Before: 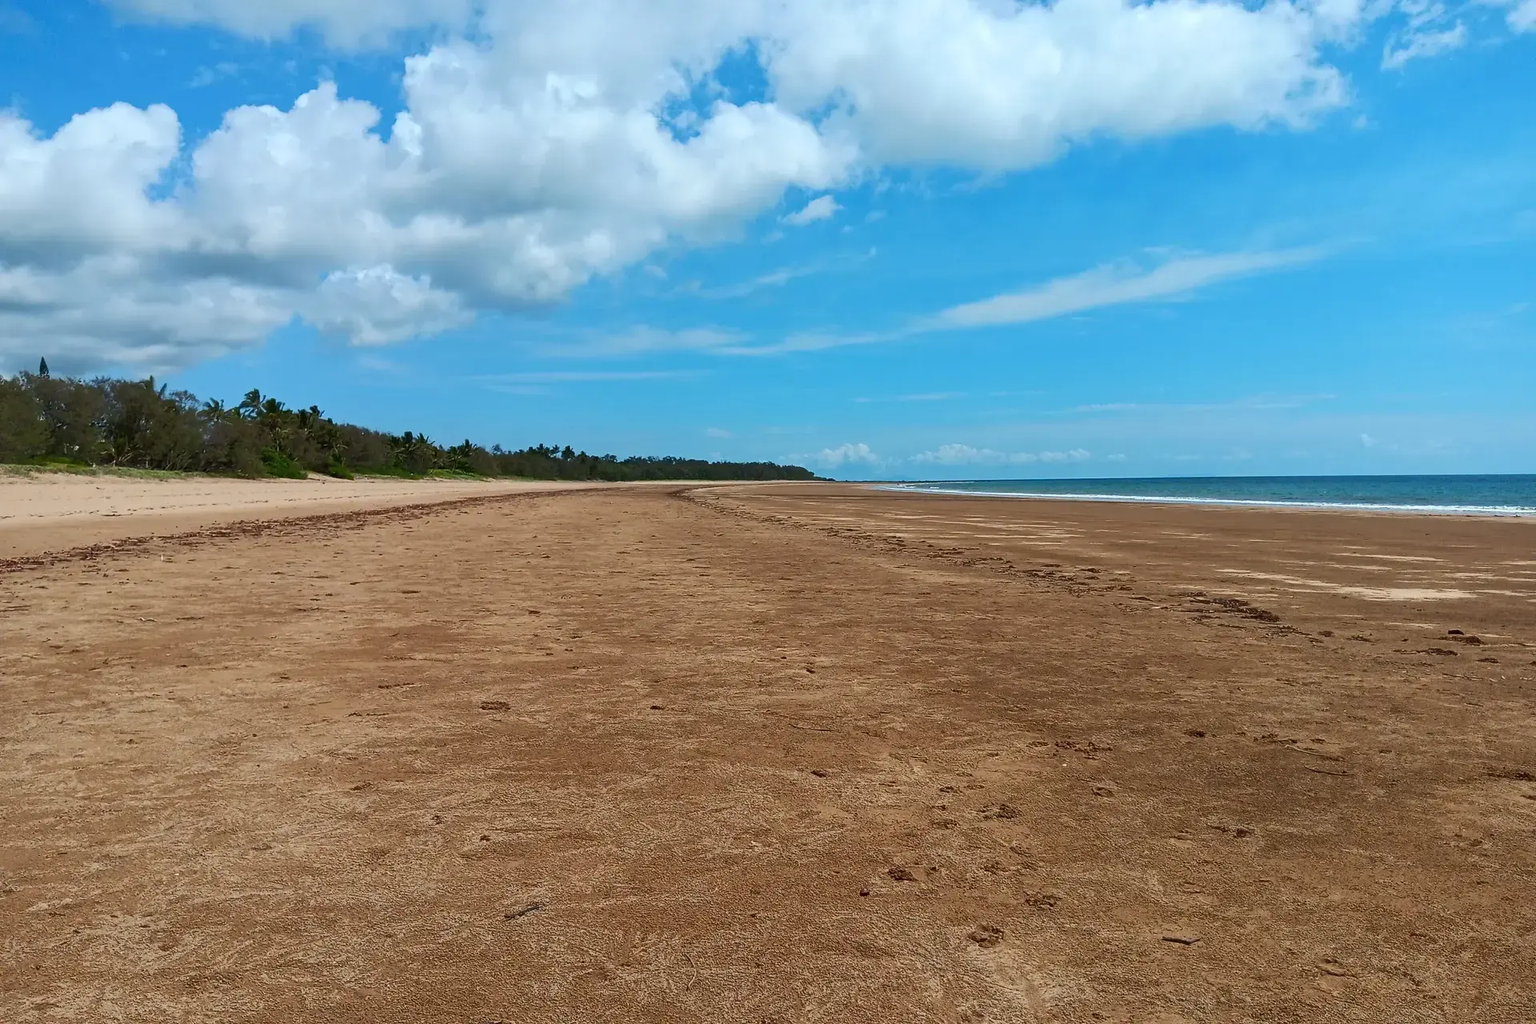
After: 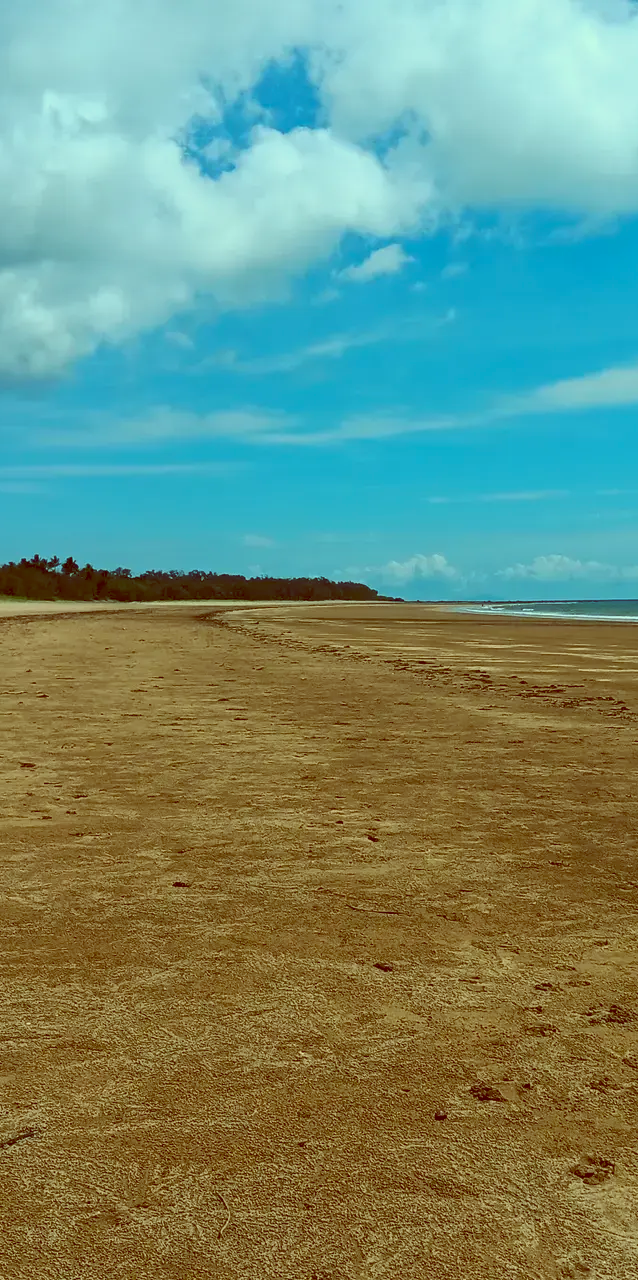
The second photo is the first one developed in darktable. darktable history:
color balance: lift [1, 1.015, 0.987, 0.985], gamma [1, 0.959, 1.042, 0.958], gain [0.927, 0.938, 1.072, 0.928], contrast 1.5%
crop: left 33.36%, right 33.36%
